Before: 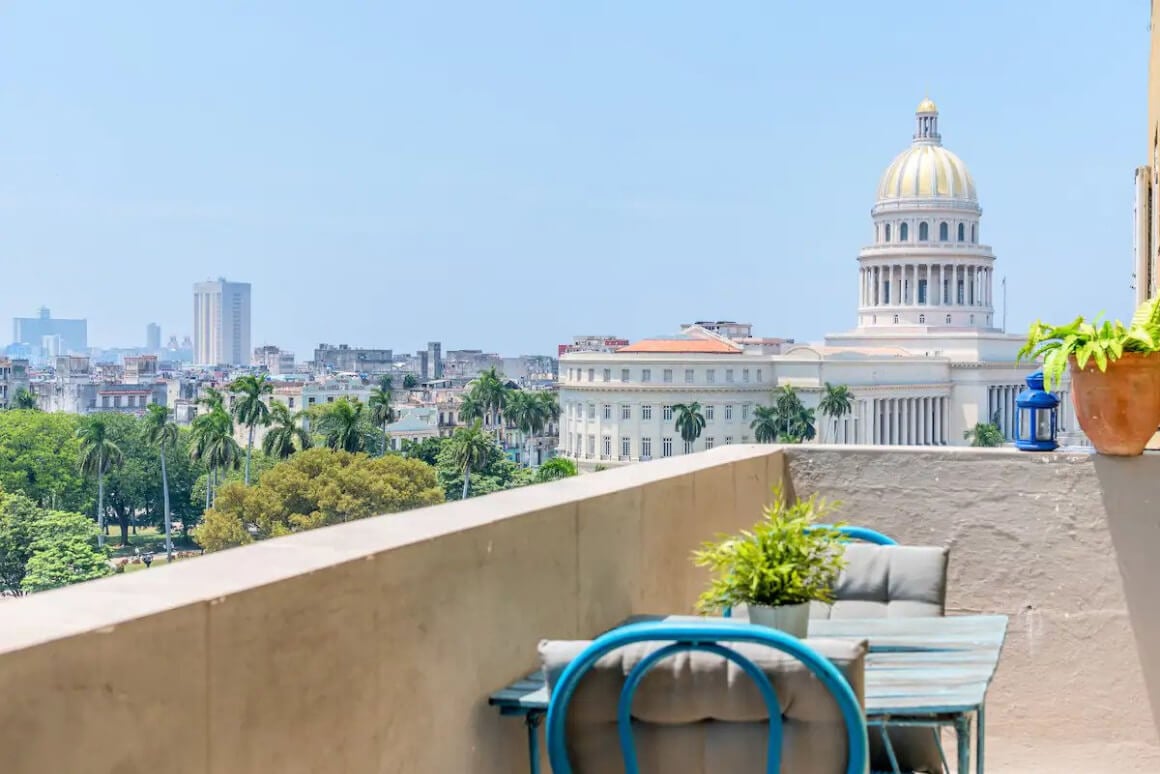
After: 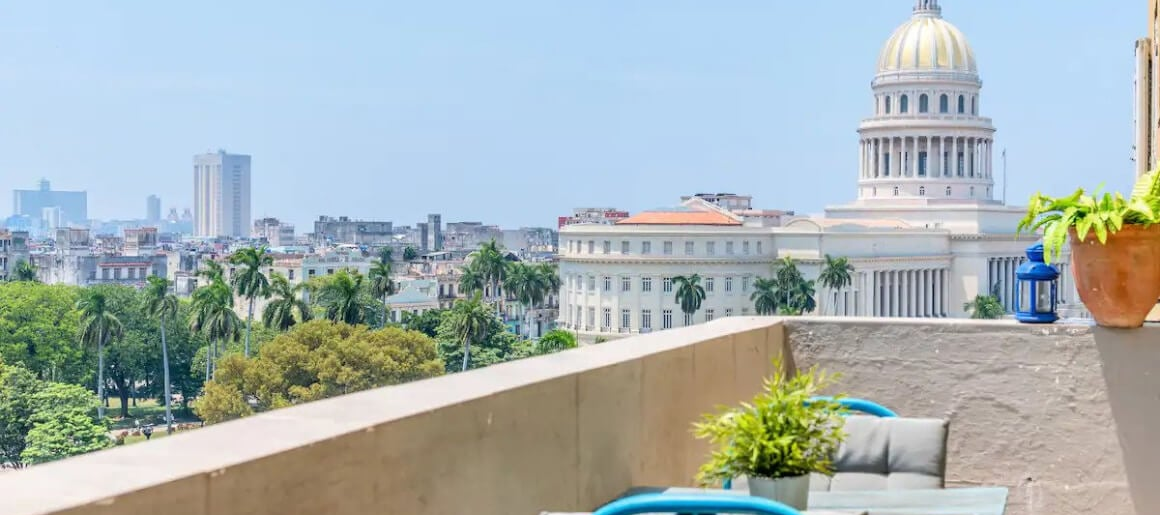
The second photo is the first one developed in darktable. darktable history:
crop: top 16.639%, bottom 16.744%
